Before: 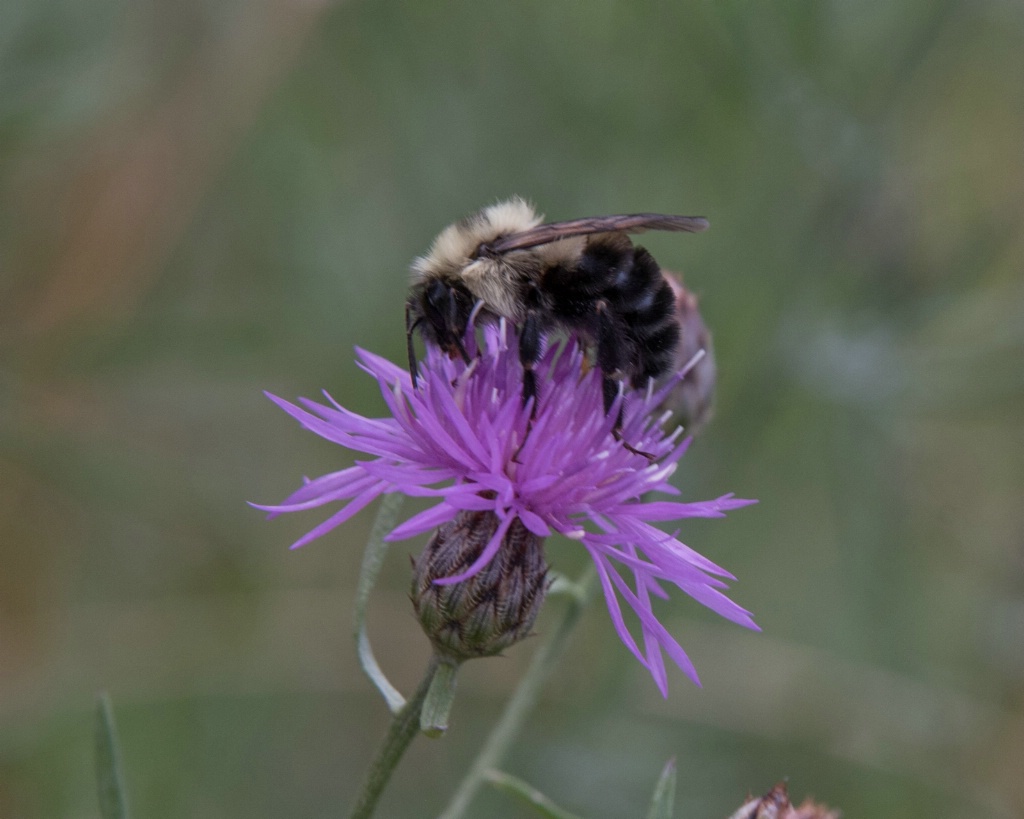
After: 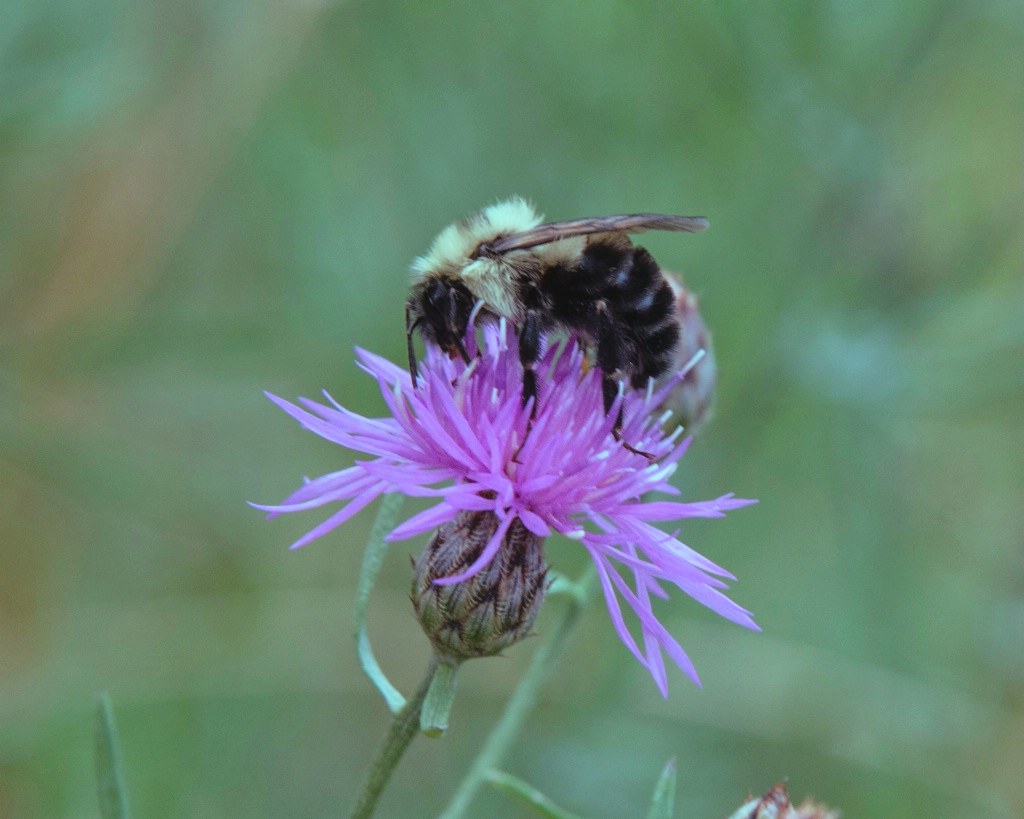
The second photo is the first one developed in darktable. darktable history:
color balance rgb: highlights gain › chroma 7.613%, highlights gain › hue 184.49°, global offset › luminance 0.714%, perceptual saturation grading › global saturation 0.233%, perceptual saturation grading › highlights -25.885%, perceptual saturation grading › shadows 29.81%
tone curve: curves: ch0 [(0, 0.008) (0.107, 0.091) (0.278, 0.351) (0.457, 0.562) (0.628, 0.738) (0.839, 0.909) (0.998, 0.978)]; ch1 [(0, 0) (0.437, 0.408) (0.474, 0.479) (0.502, 0.5) (0.527, 0.519) (0.561, 0.575) (0.608, 0.665) (0.669, 0.748) (0.859, 0.899) (1, 1)]; ch2 [(0, 0) (0.33, 0.301) (0.421, 0.443) (0.473, 0.498) (0.502, 0.504) (0.522, 0.527) (0.549, 0.583) (0.644, 0.703) (1, 1)], color space Lab, linked channels, preserve colors none
